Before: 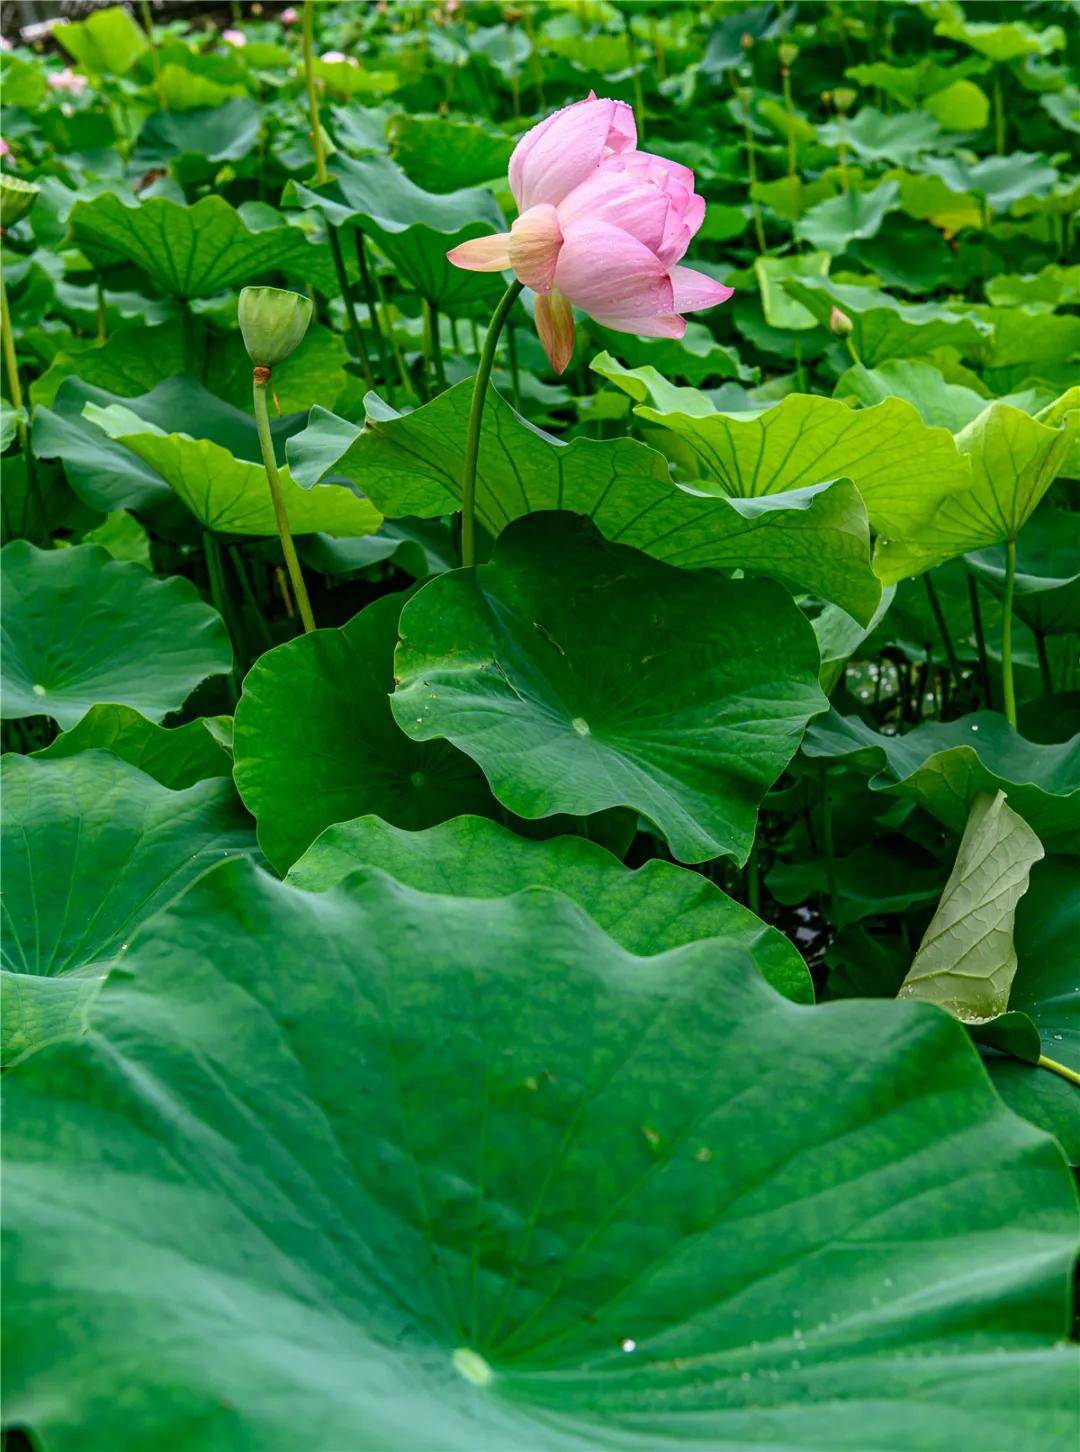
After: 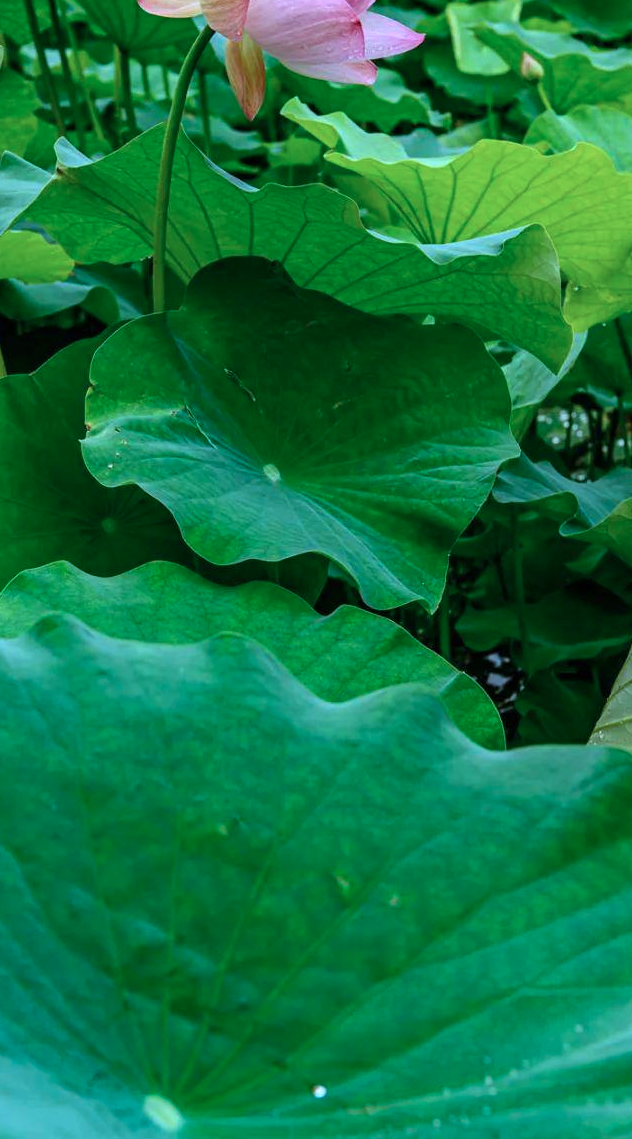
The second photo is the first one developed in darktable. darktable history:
color correction: highlights a* -8.76, highlights b* -23.84
shadows and highlights: shadows 19.99, highlights -19.39, soften with gaussian
crop and rotate: left 28.637%, top 17.538%, right 12.765%, bottom 3.99%
